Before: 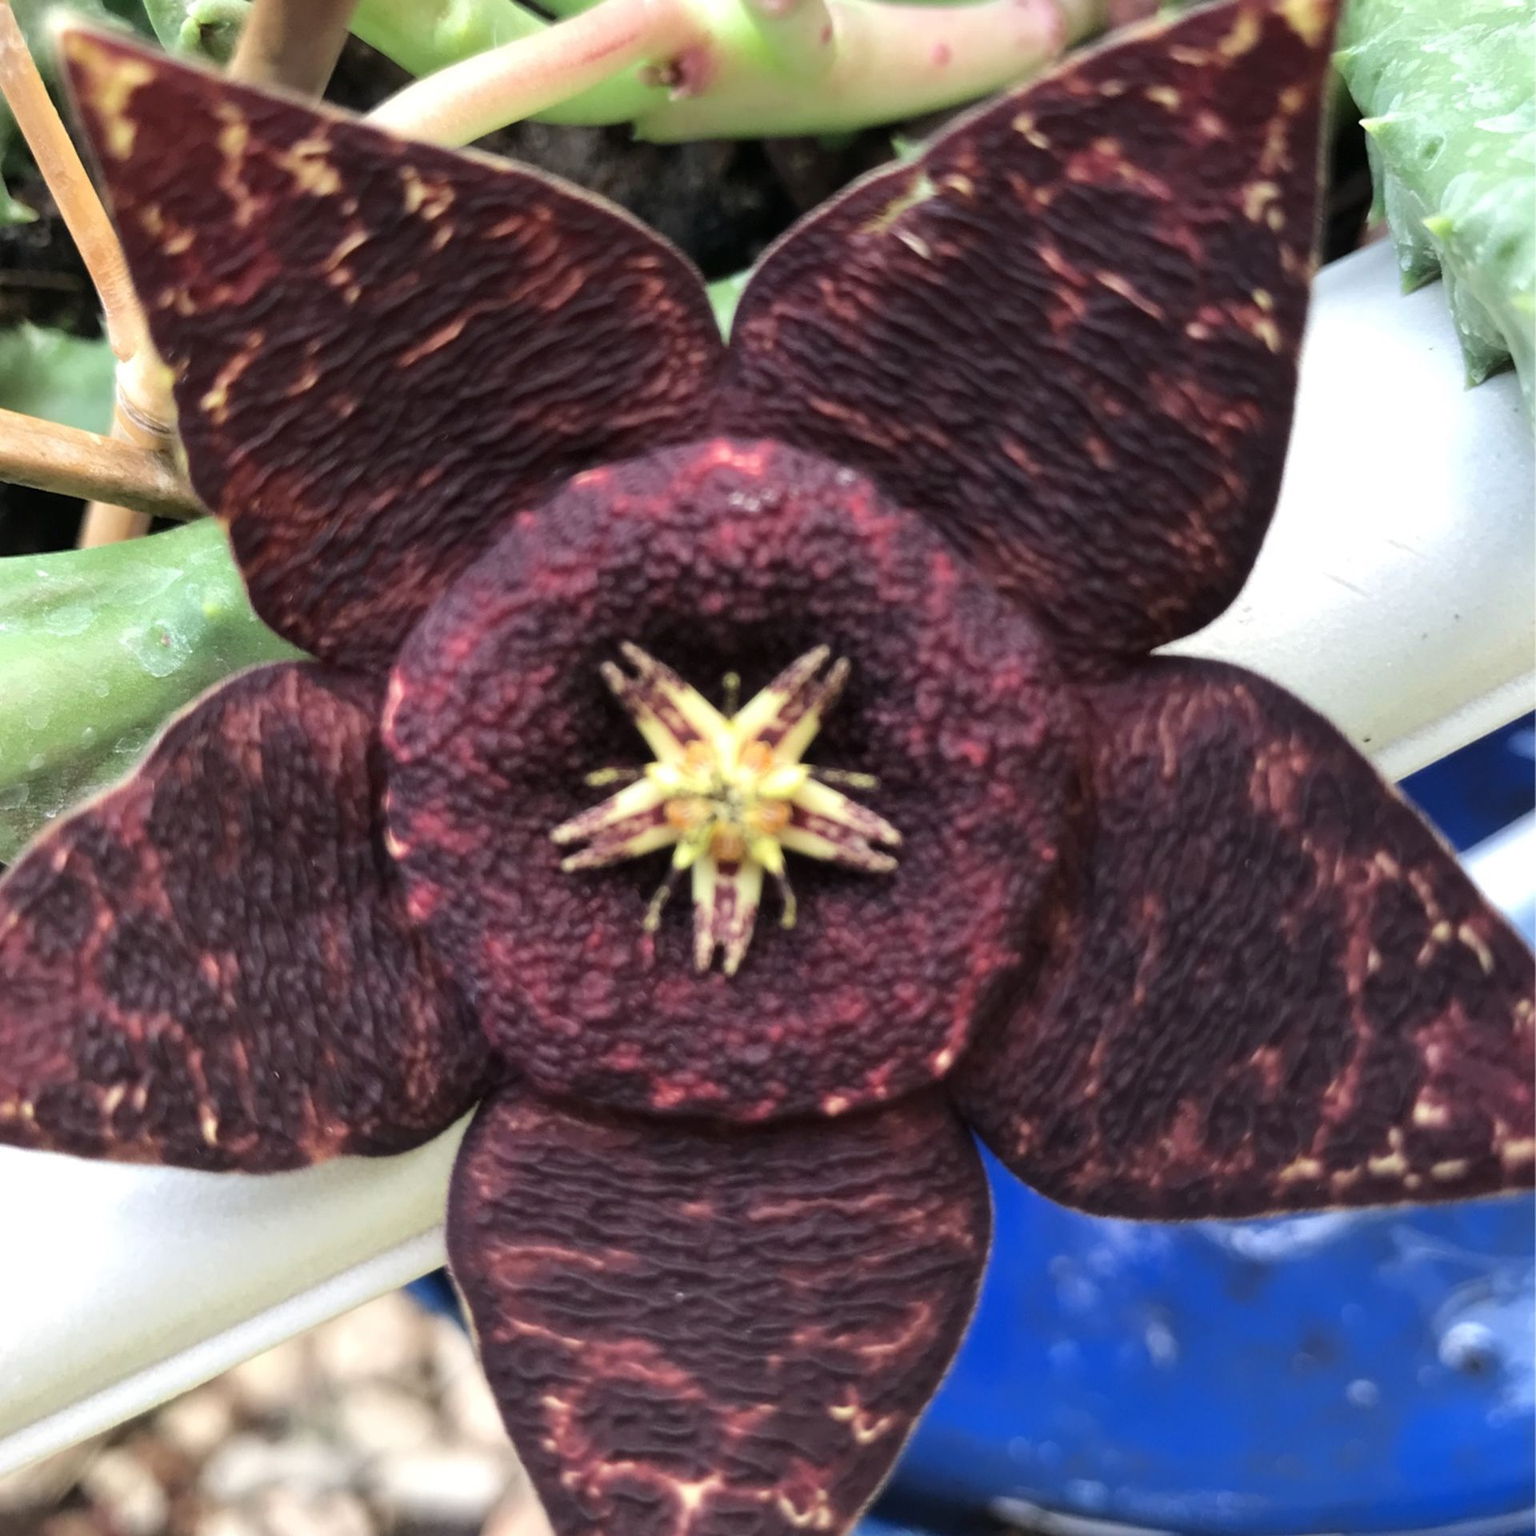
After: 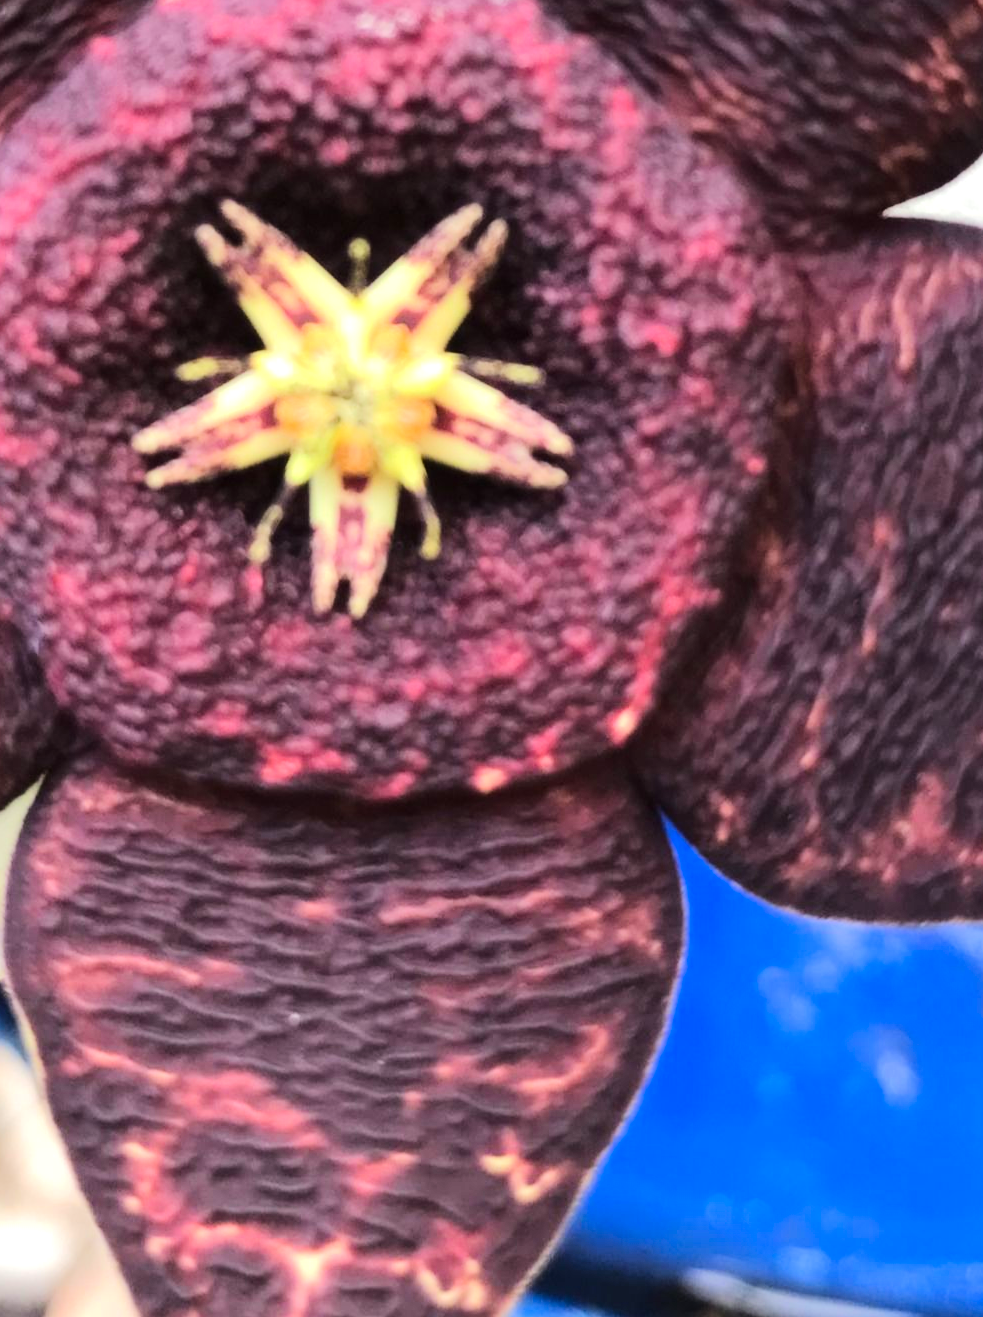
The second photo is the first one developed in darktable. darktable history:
contrast brightness saturation: saturation 0.184
crop and rotate: left 28.953%, top 31.359%, right 19.845%
tone equalizer: -7 EV 0.155 EV, -6 EV 0.592 EV, -5 EV 1.15 EV, -4 EV 1.34 EV, -3 EV 1.17 EV, -2 EV 0.6 EV, -1 EV 0.148 EV, edges refinement/feathering 500, mask exposure compensation -1.57 EV, preserve details no
